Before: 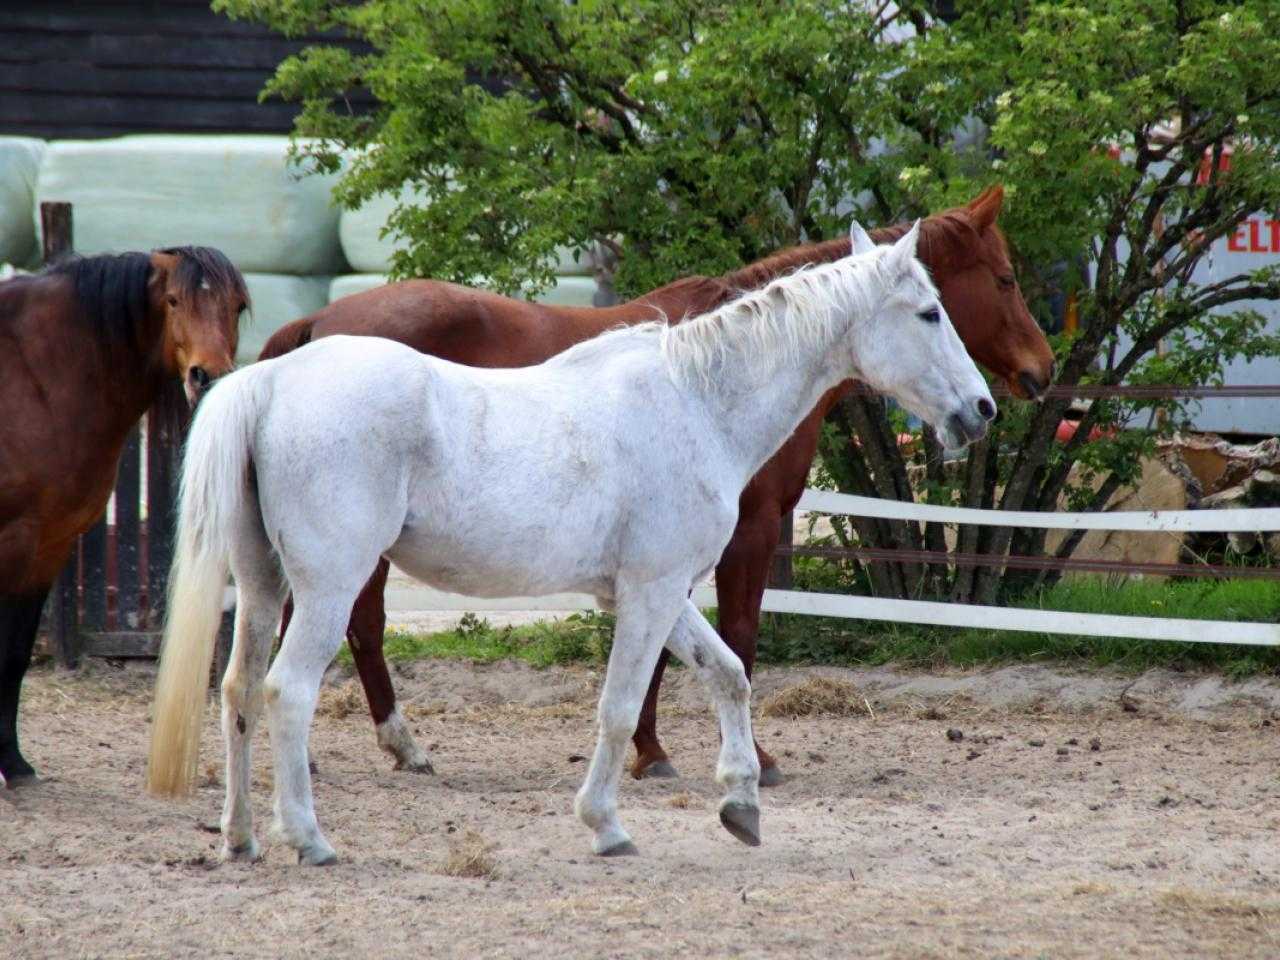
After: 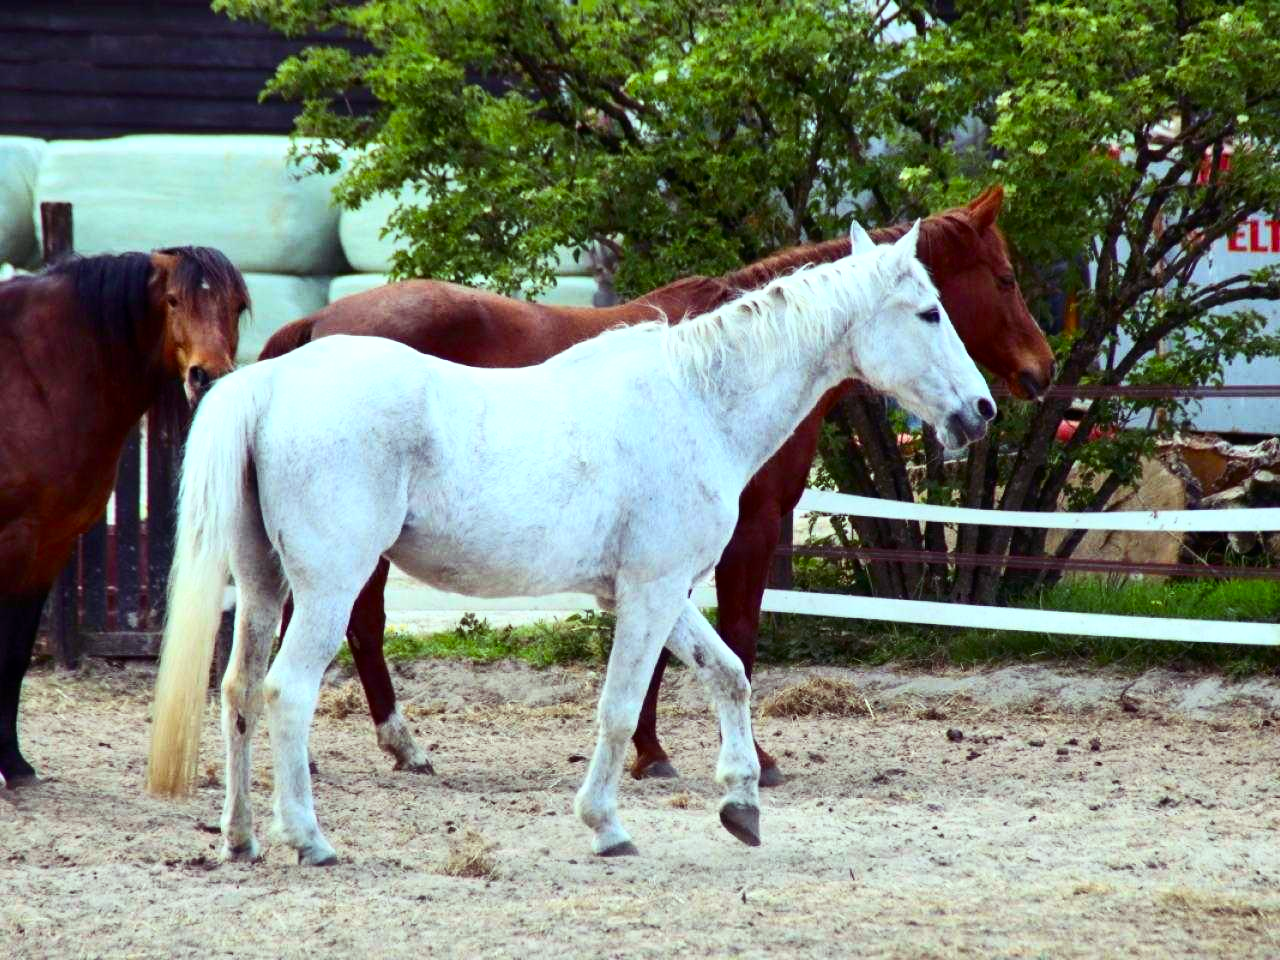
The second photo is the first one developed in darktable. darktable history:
levels: levels [0, 0.492, 0.984]
color balance rgb: shadows lift › luminance 0.49%, shadows lift › chroma 6.83%, shadows lift › hue 300.29°, power › hue 208.98°, highlights gain › luminance 20.24%, highlights gain › chroma 2.73%, highlights gain › hue 173.85°, perceptual saturation grading › global saturation 18.05%
shadows and highlights: shadows 32, highlights -32, soften with gaussian
contrast equalizer: y [[0.5, 0.5, 0.472, 0.5, 0.5, 0.5], [0.5 ×6], [0.5 ×6], [0 ×6], [0 ×6]]
contrast brightness saturation: contrast 0.22
